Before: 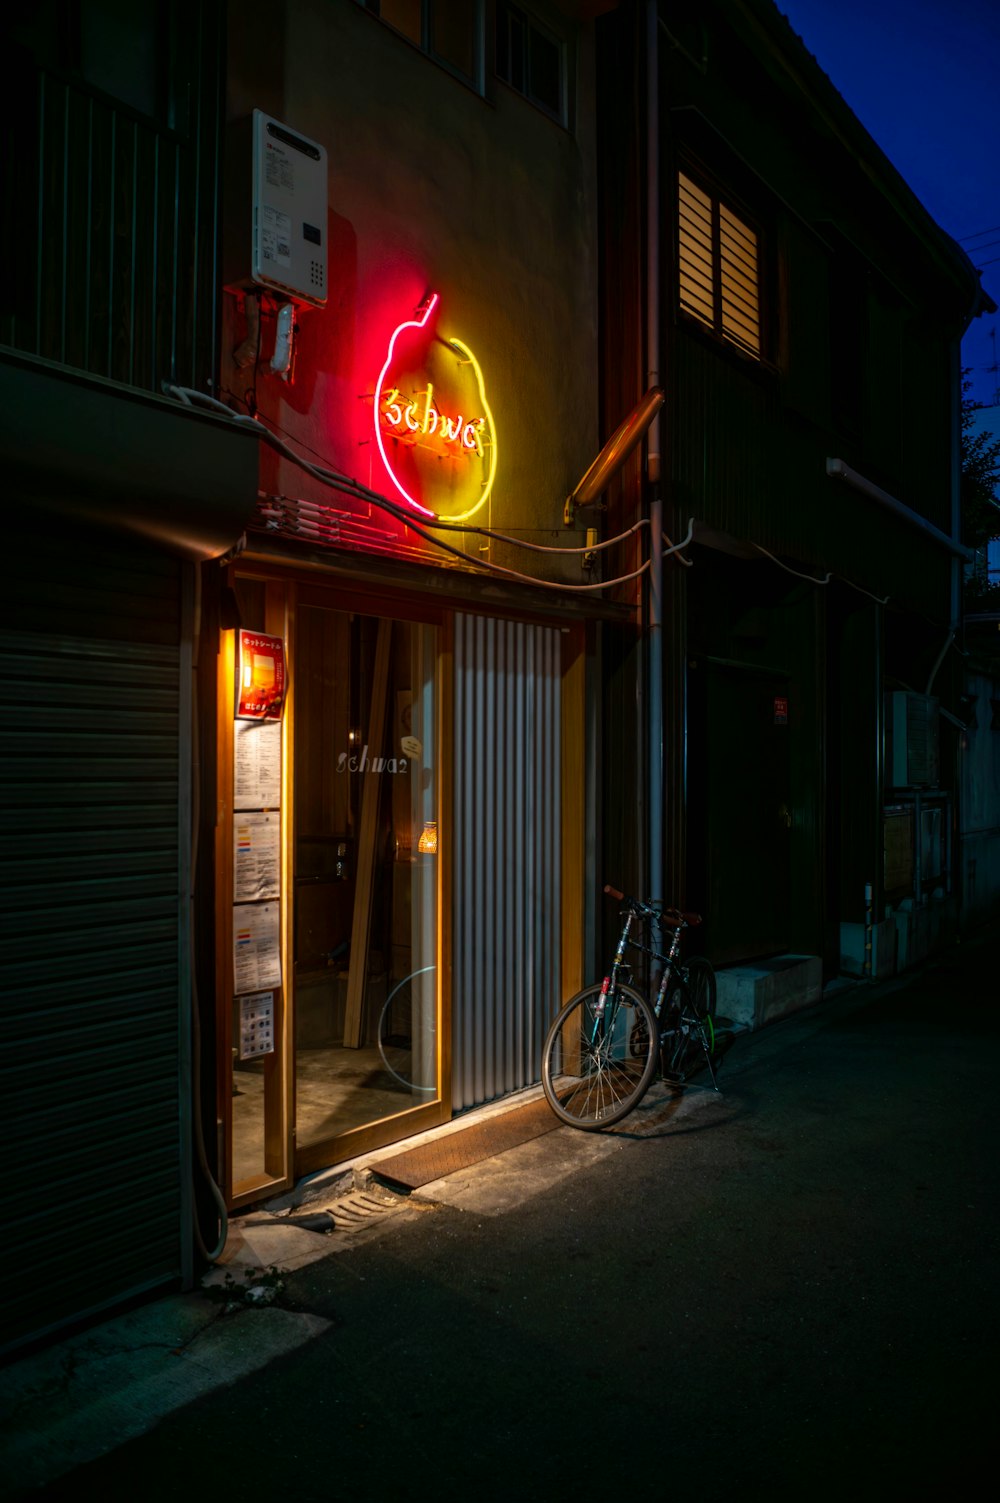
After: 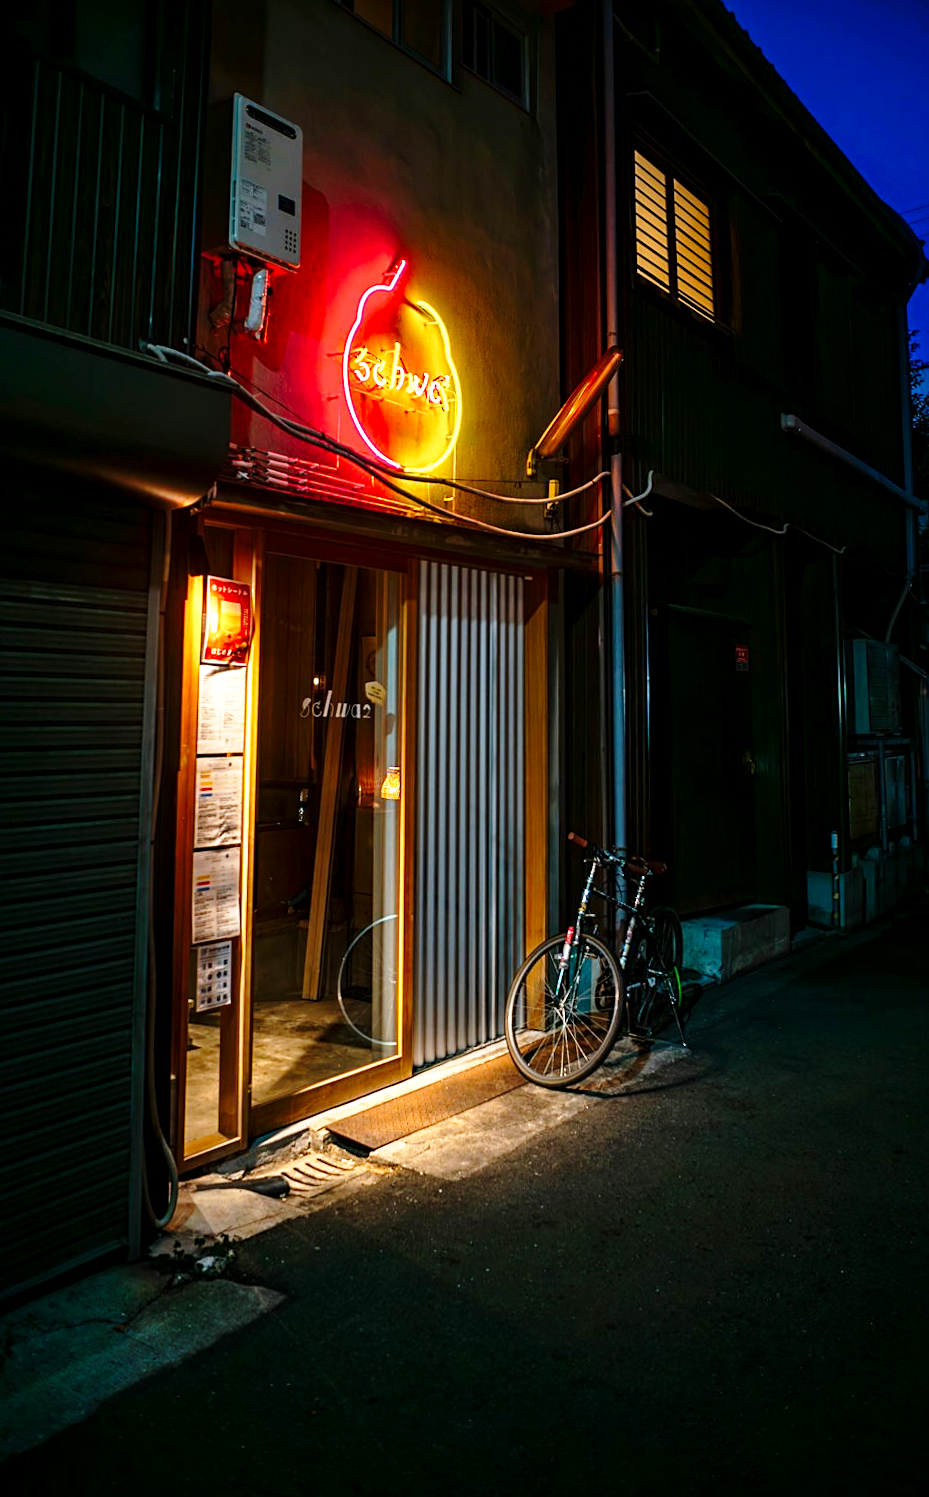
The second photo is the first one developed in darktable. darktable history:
exposure: black level correction 0.001, exposure 0.5 EV, compensate exposure bias true, compensate highlight preservation false
sharpen: on, module defaults
rotate and perspective: rotation 0.215°, lens shift (vertical) -0.139, crop left 0.069, crop right 0.939, crop top 0.002, crop bottom 0.996
base curve: curves: ch0 [(0, 0) (0.028, 0.03) (0.121, 0.232) (0.46, 0.748) (0.859, 0.968) (1, 1)], preserve colors none
